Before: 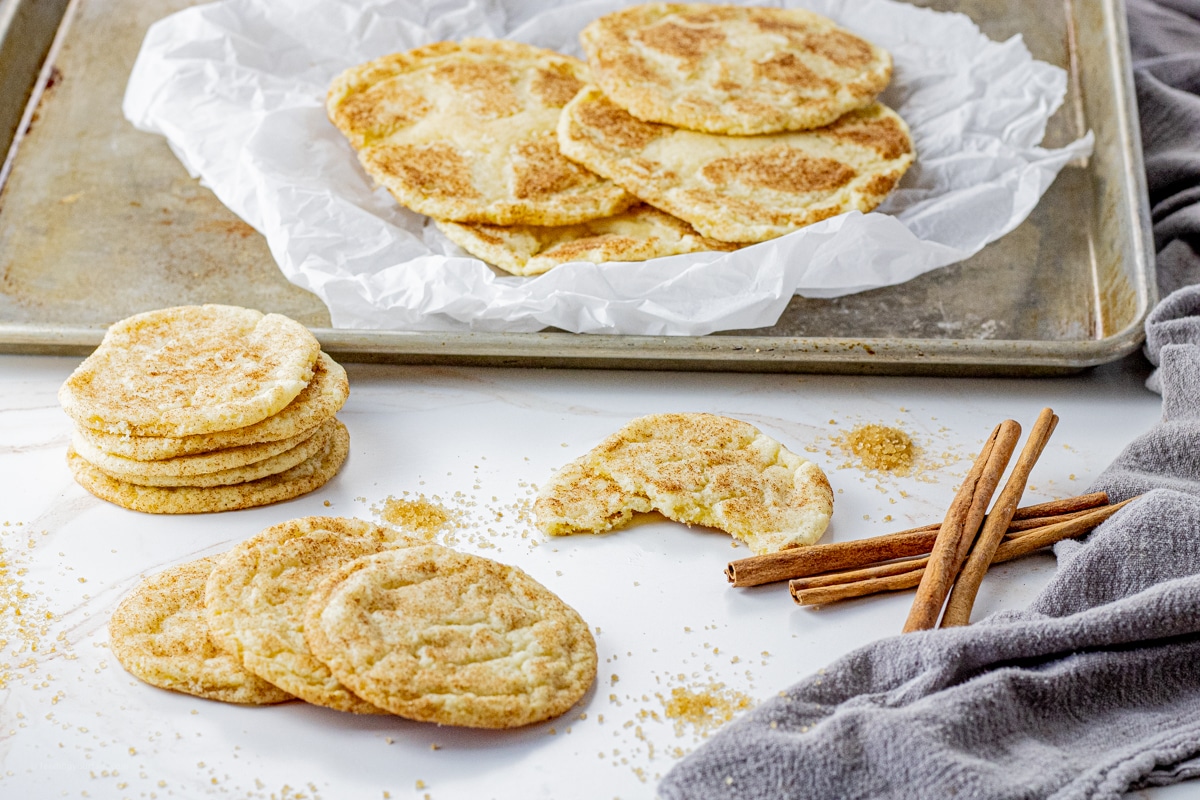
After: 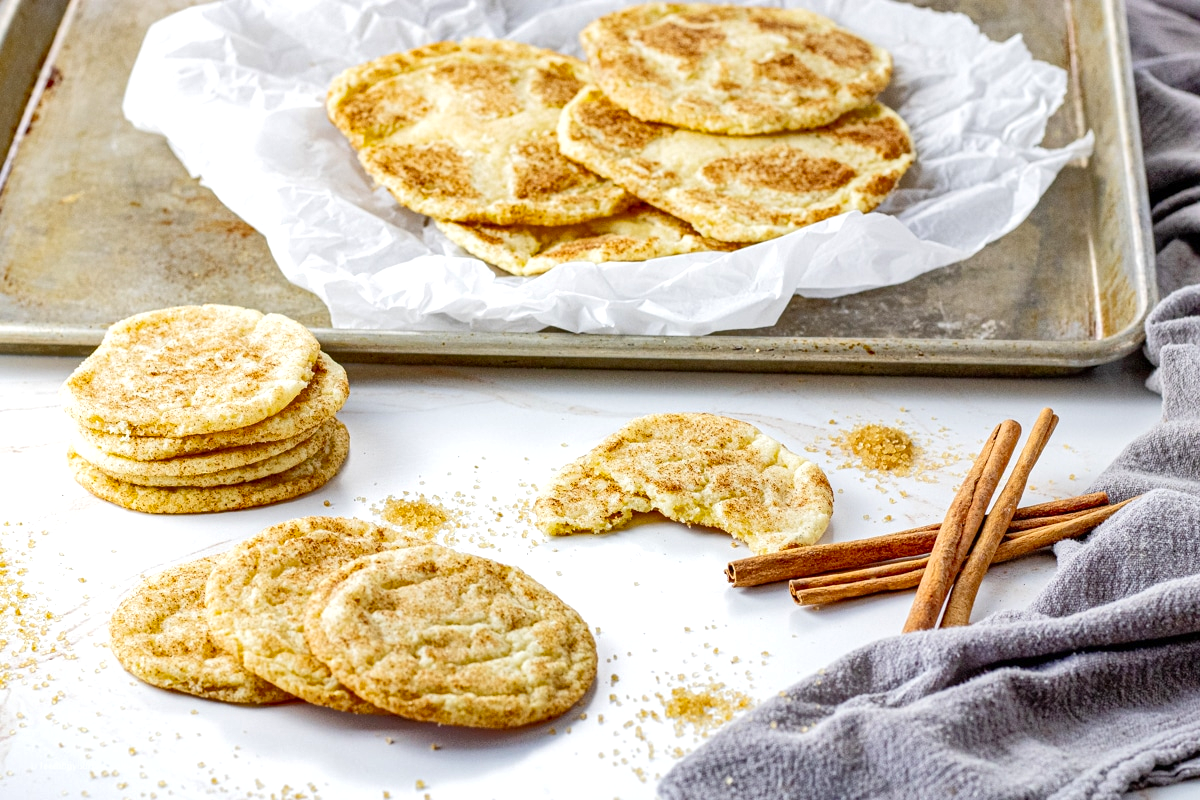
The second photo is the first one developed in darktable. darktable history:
levels: levels [0, 0.435, 0.917]
shadows and highlights: shadows 49, highlights -41, soften with gaussian
